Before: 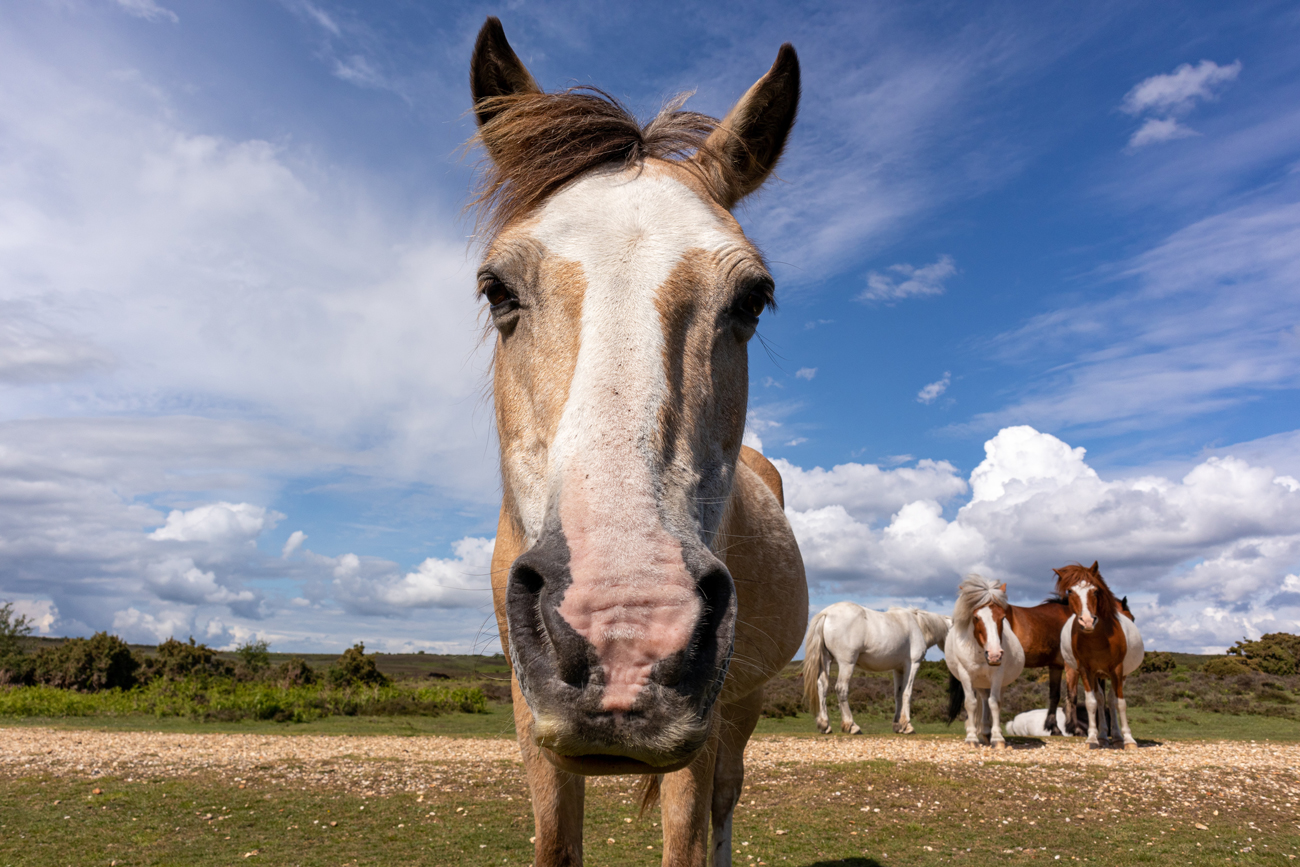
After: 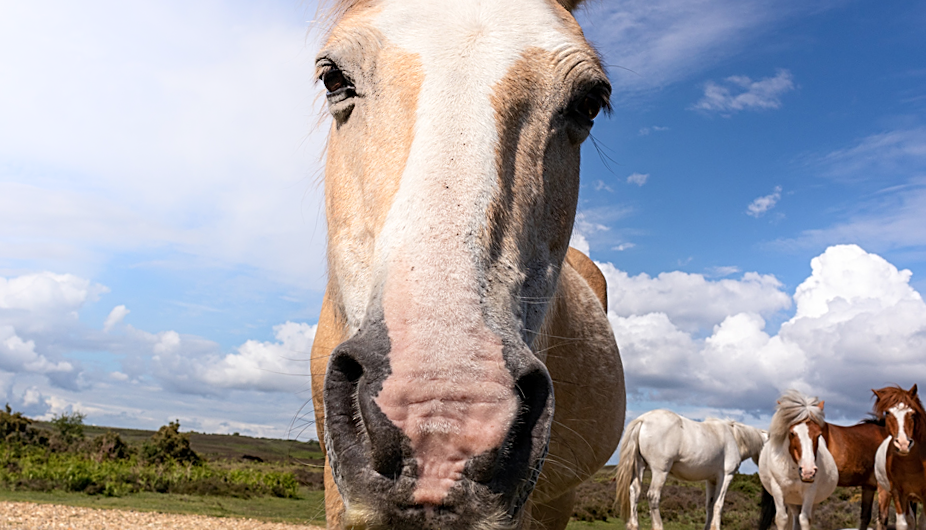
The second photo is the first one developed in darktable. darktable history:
crop and rotate: angle -3.53°, left 9.923%, top 21.204%, right 12.379%, bottom 12.119%
shadows and highlights: shadows -20.89, highlights 98.51, soften with gaussian
sharpen: amount 0.539
